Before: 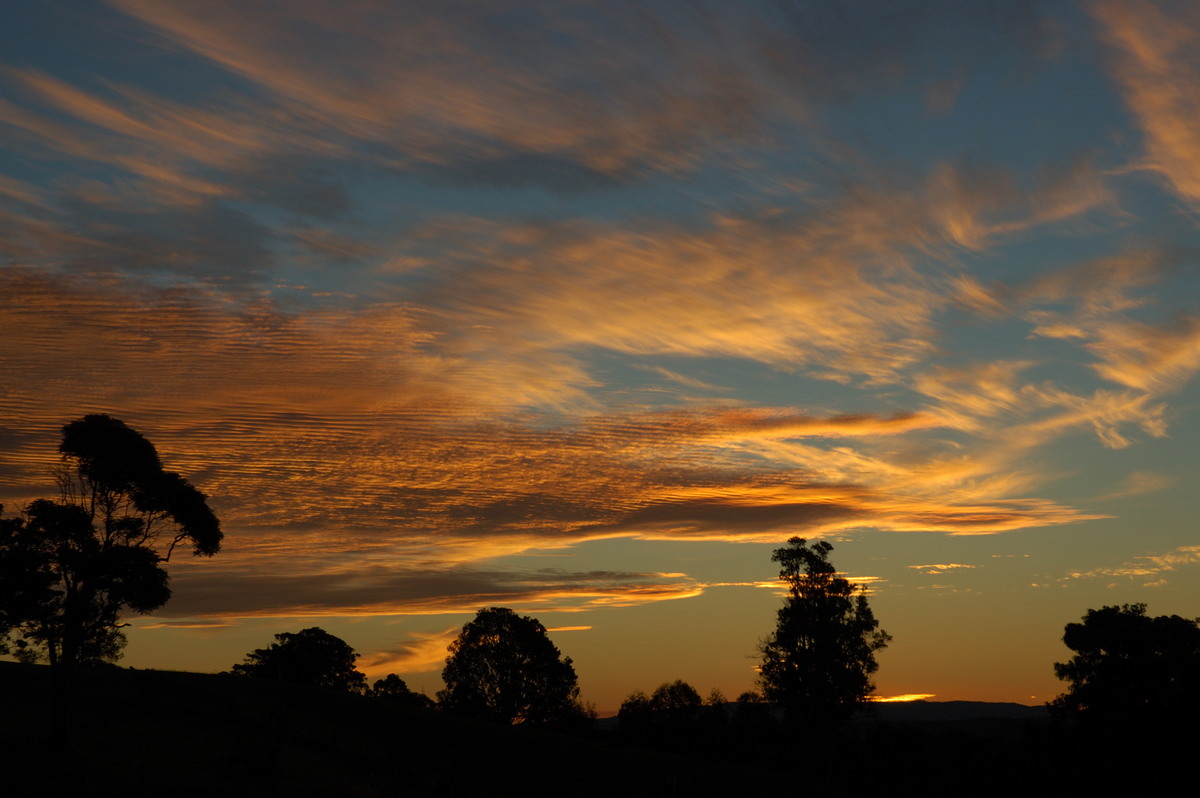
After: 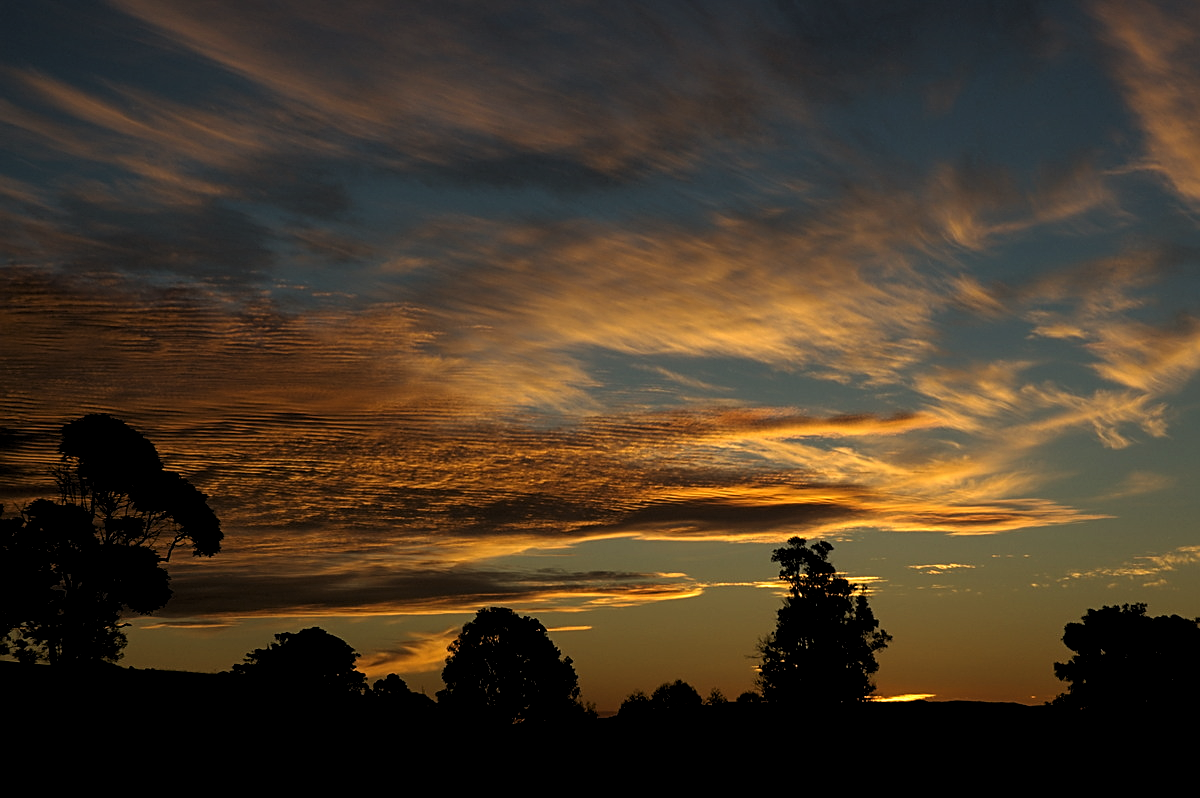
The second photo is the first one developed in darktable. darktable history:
sharpen: on, module defaults
exposure: black level correction 0.001, exposure 0.191 EV, compensate exposure bias true, compensate highlight preservation false
levels: levels [0.116, 0.574, 1]
